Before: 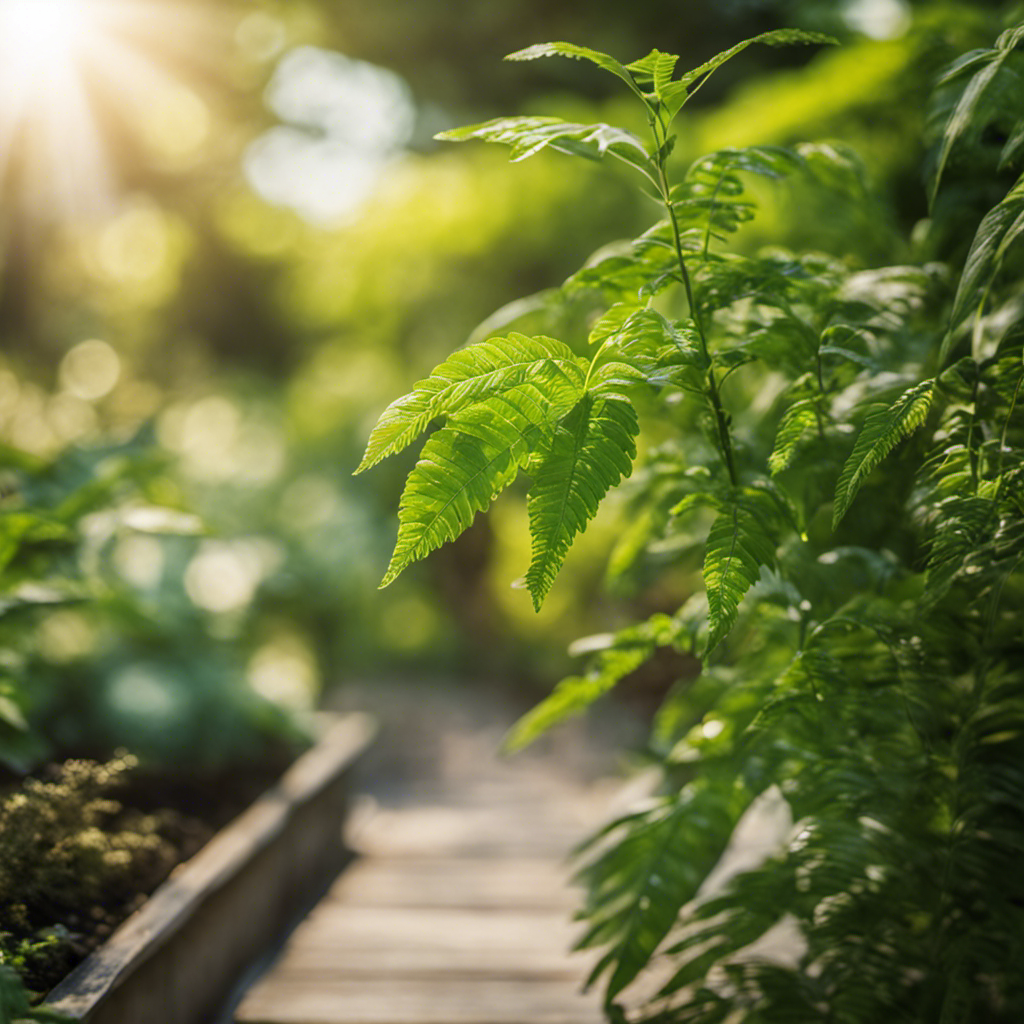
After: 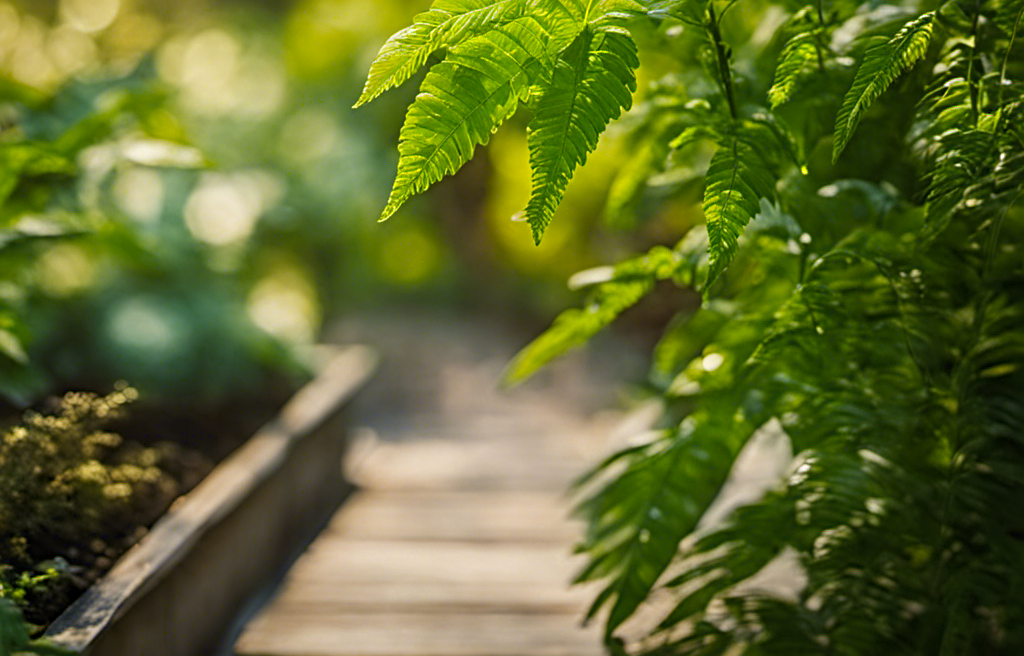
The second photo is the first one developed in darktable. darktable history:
sharpen: radius 3.998
crop and rotate: top 35.912%
color balance rgb: perceptual saturation grading › global saturation 25.901%
